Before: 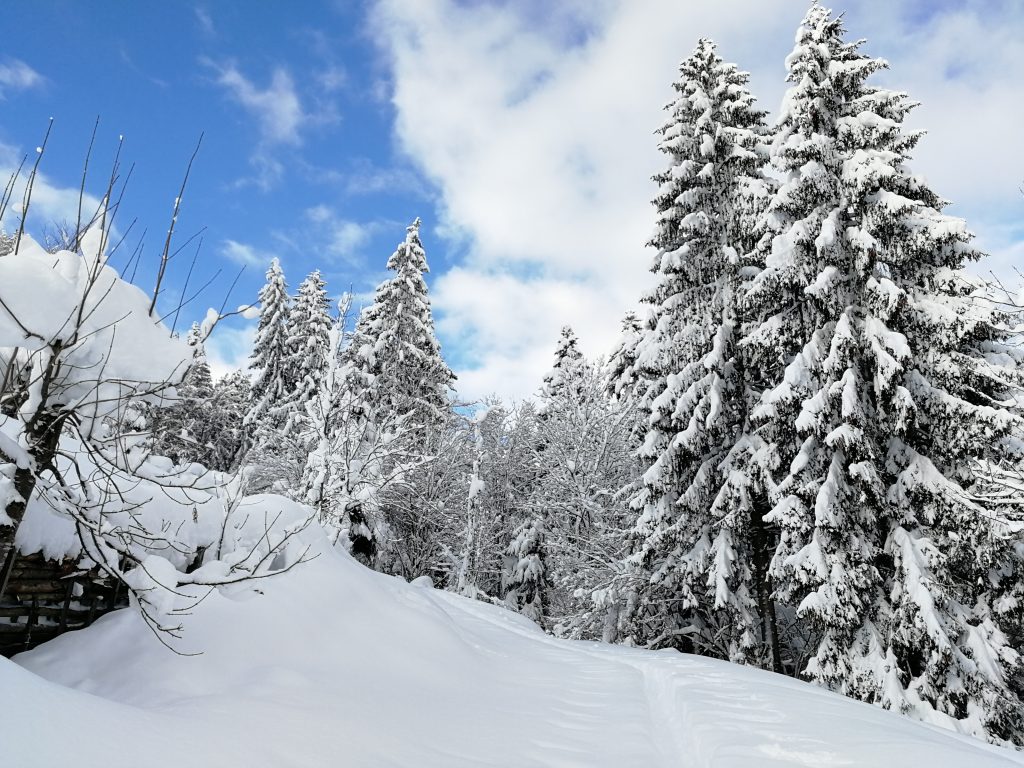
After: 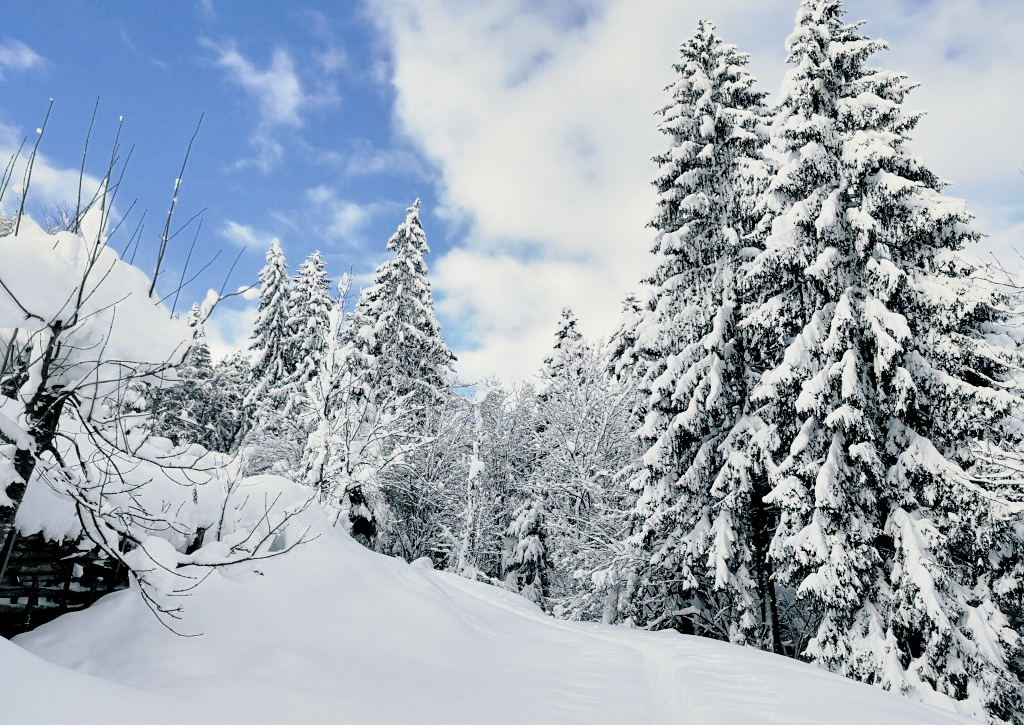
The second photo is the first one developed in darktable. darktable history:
local contrast: mode bilateral grid, contrast 25, coarseness 60, detail 151%, midtone range 0.2
crop and rotate: top 2.479%, bottom 3.018%
filmic rgb: black relative exposure -7.32 EV, white relative exposure 5.09 EV, hardness 3.2
split-toning: shadows › hue 205.2°, shadows › saturation 0.29, highlights › hue 50.4°, highlights › saturation 0.38, balance -49.9
exposure: black level correction 0, exposure 0.7 EV, compensate exposure bias true, compensate highlight preservation false
